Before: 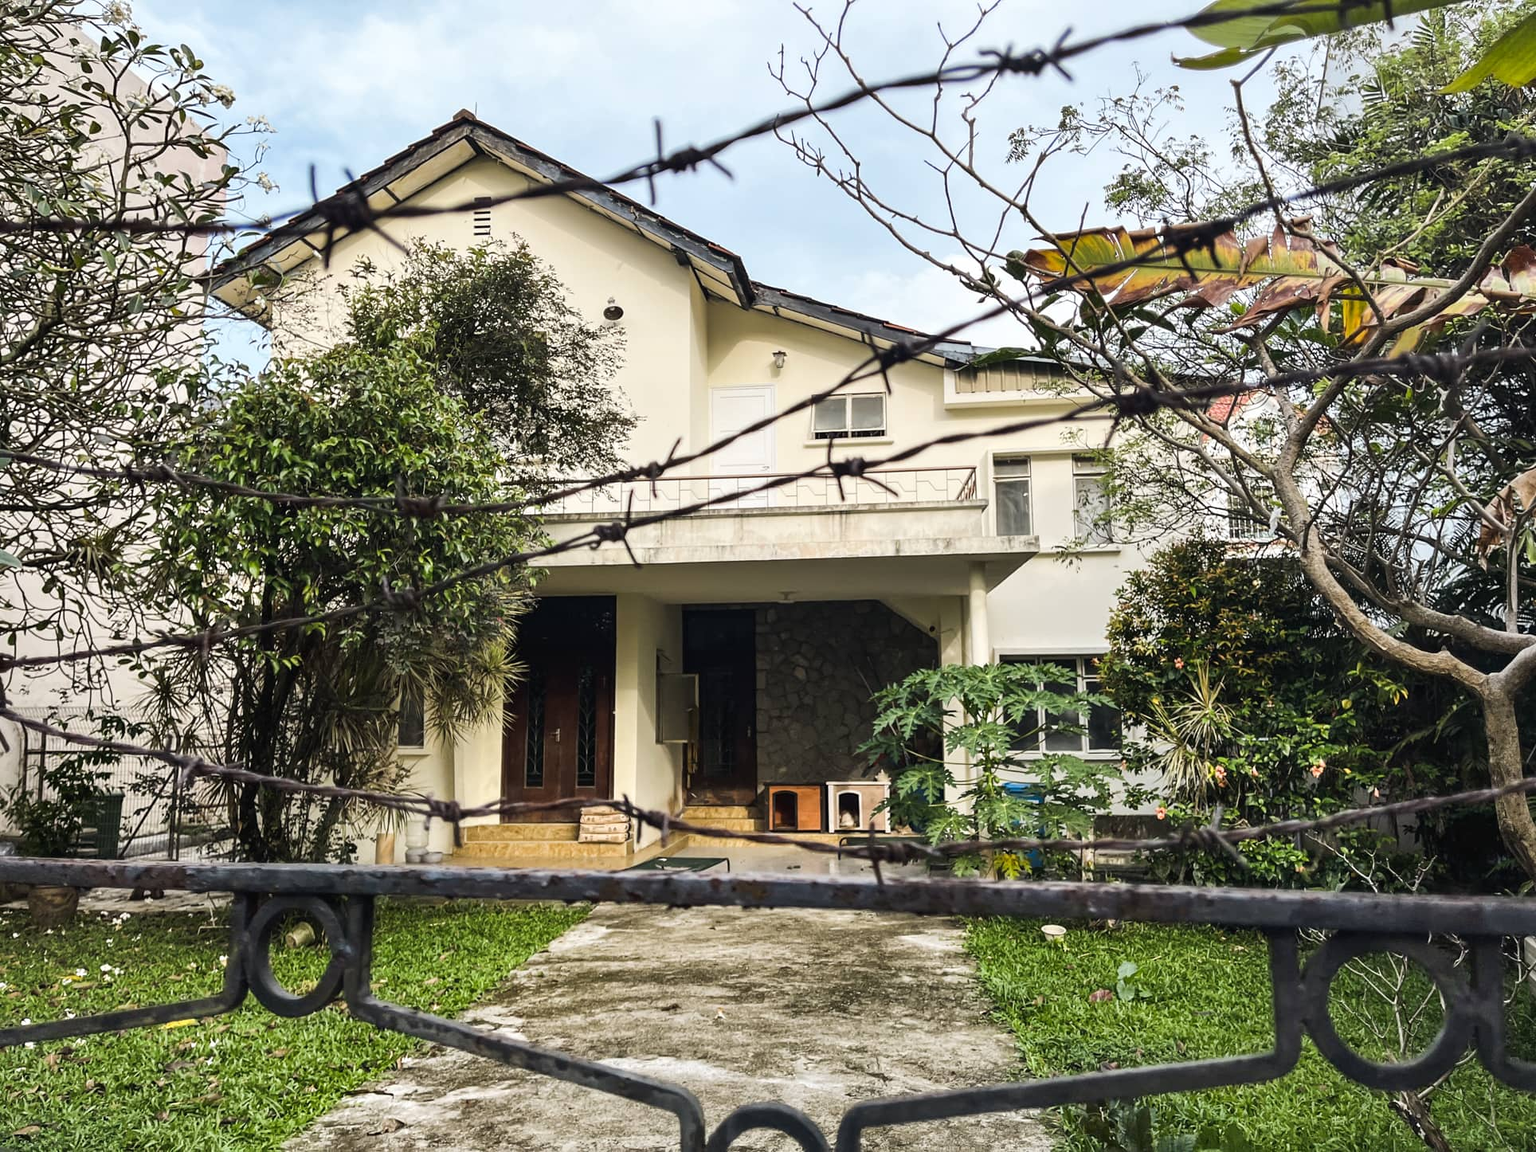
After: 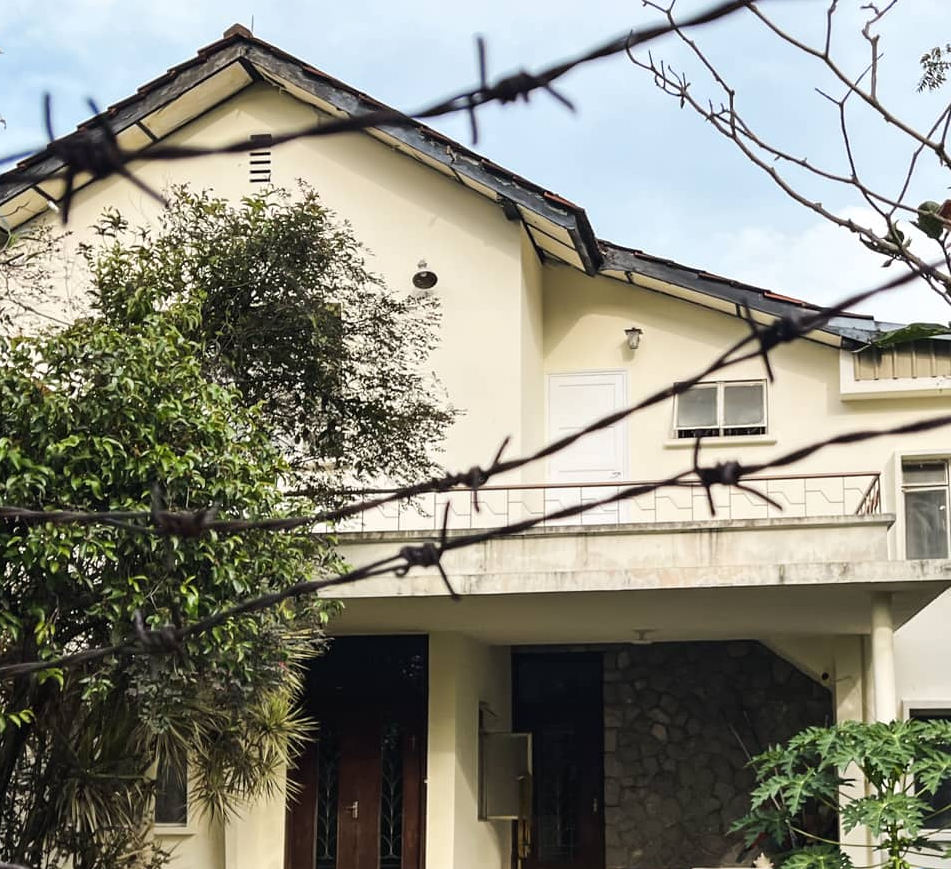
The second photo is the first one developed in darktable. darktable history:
crop: left 17.914%, top 7.865%, right 32.733%, bottom 32.012%
